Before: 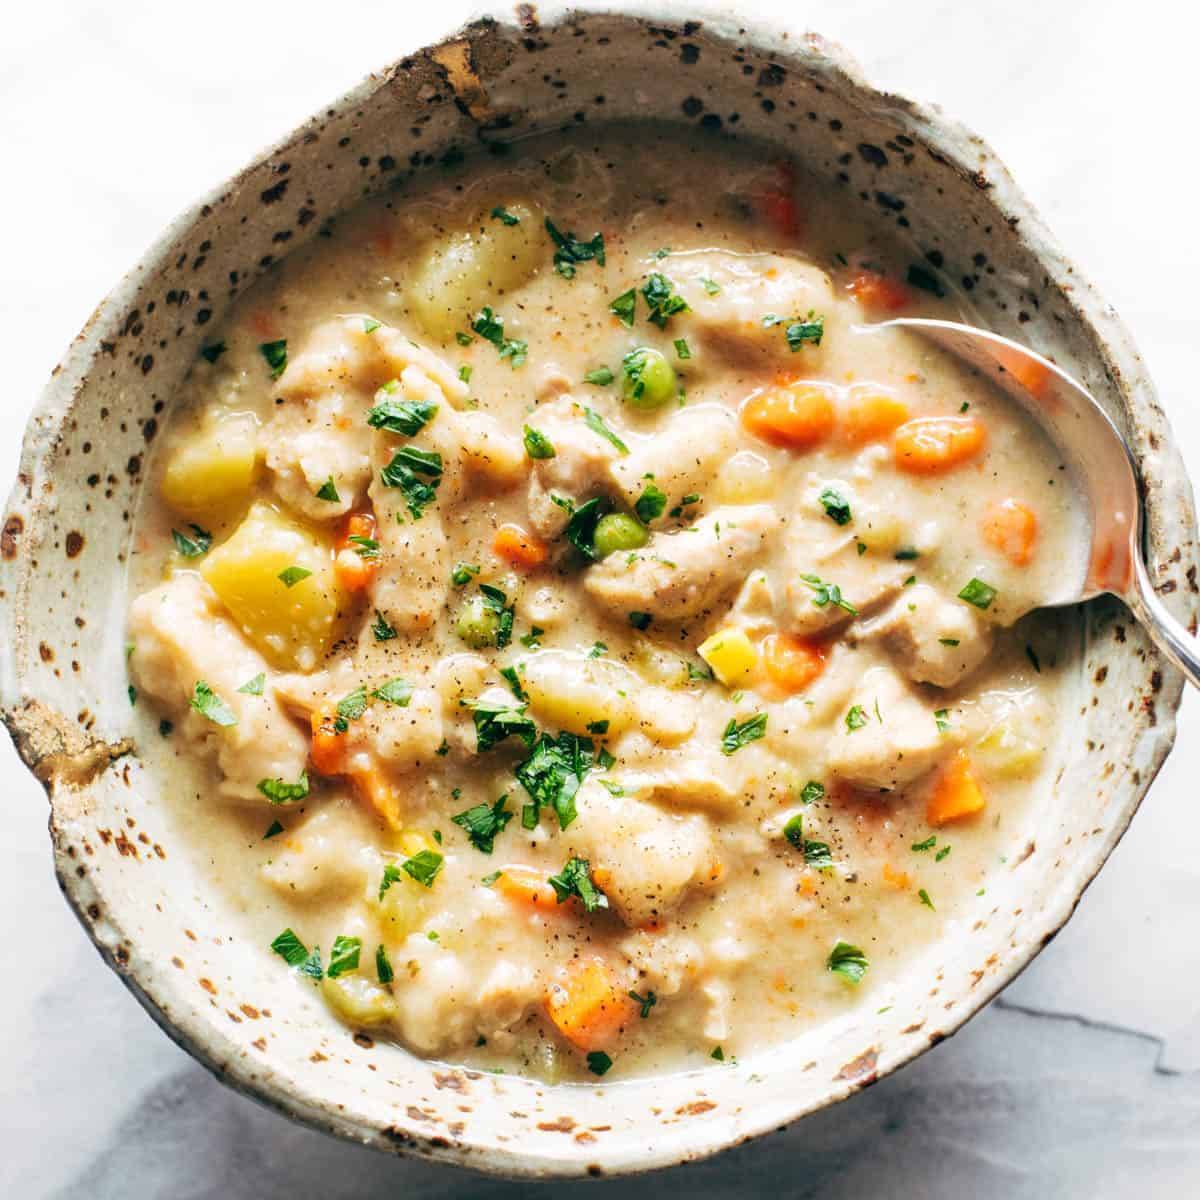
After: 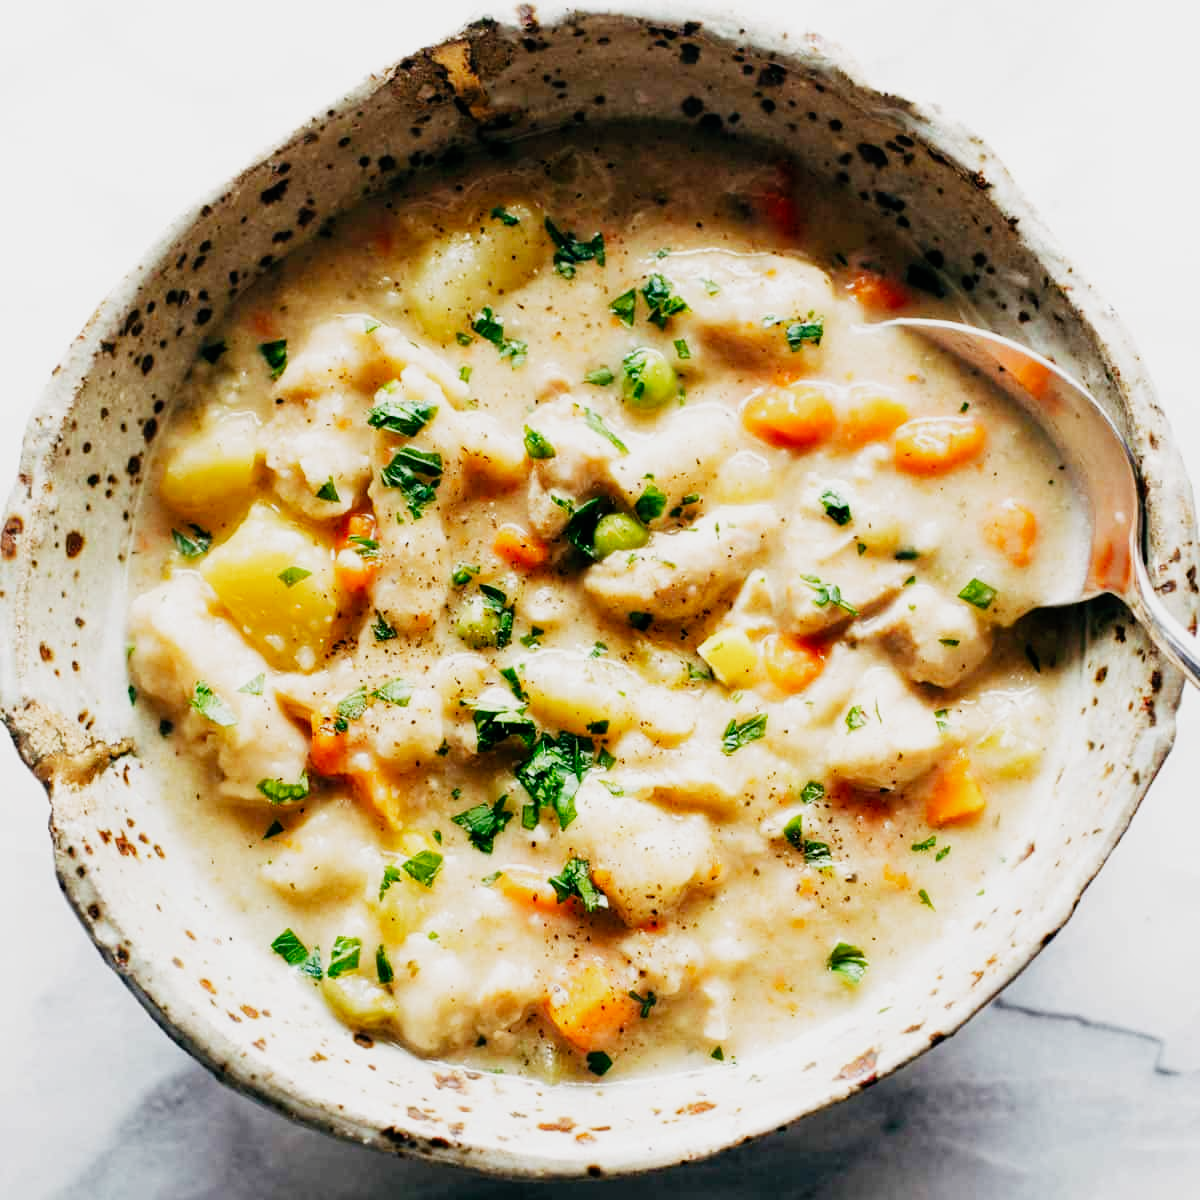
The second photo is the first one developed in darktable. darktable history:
filmic rgb: black relative exposure -7.99 EV, white relative exposure 4.04 EV, threshold 5.99 EV, hardness 4.18, contrast 1.357, add noise in highlights 0.001, preserve chrominance no, color science v3 (2019), use custom middle-gray values true, contrast in highlights soft, enable highlight reconstruction true
contrast equalizer: octaves 7, y [[0.6 ×6], [0.55 ×6], [0 ×6], [0 ×6], [0 ×6]], mix -0.185
